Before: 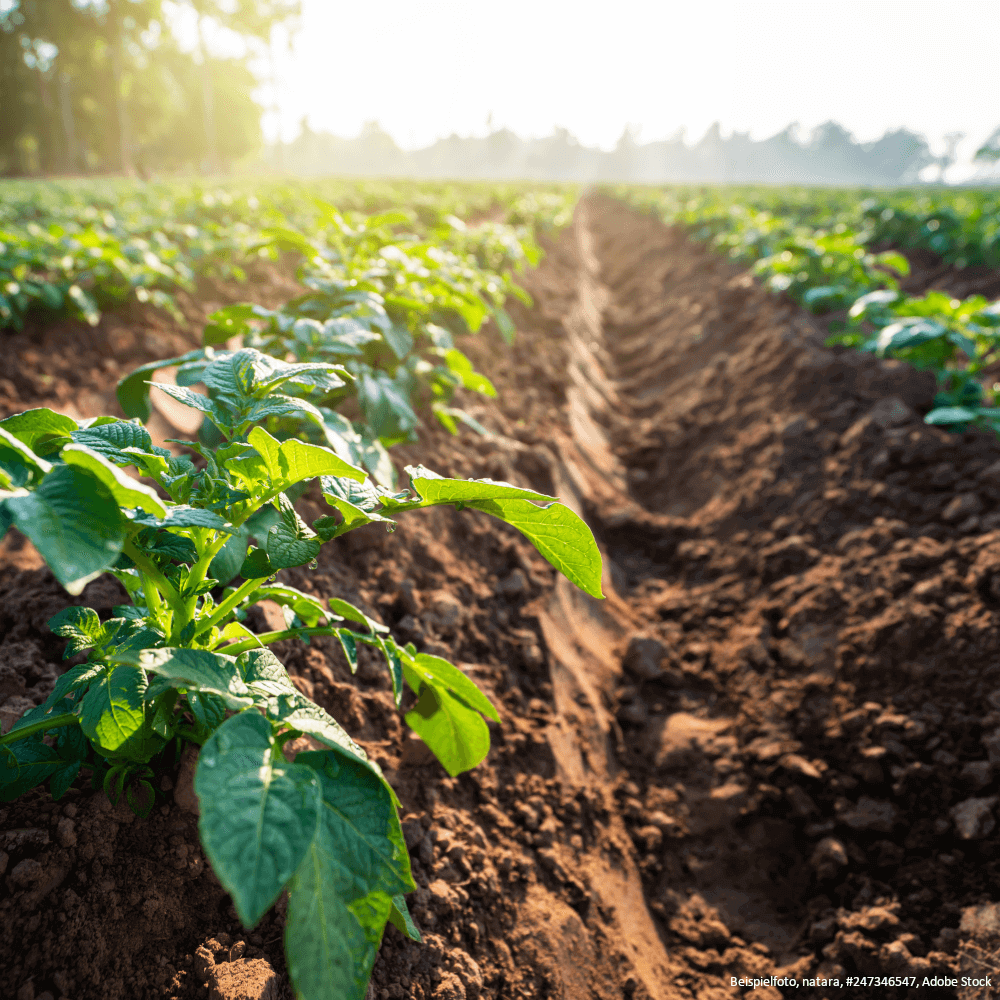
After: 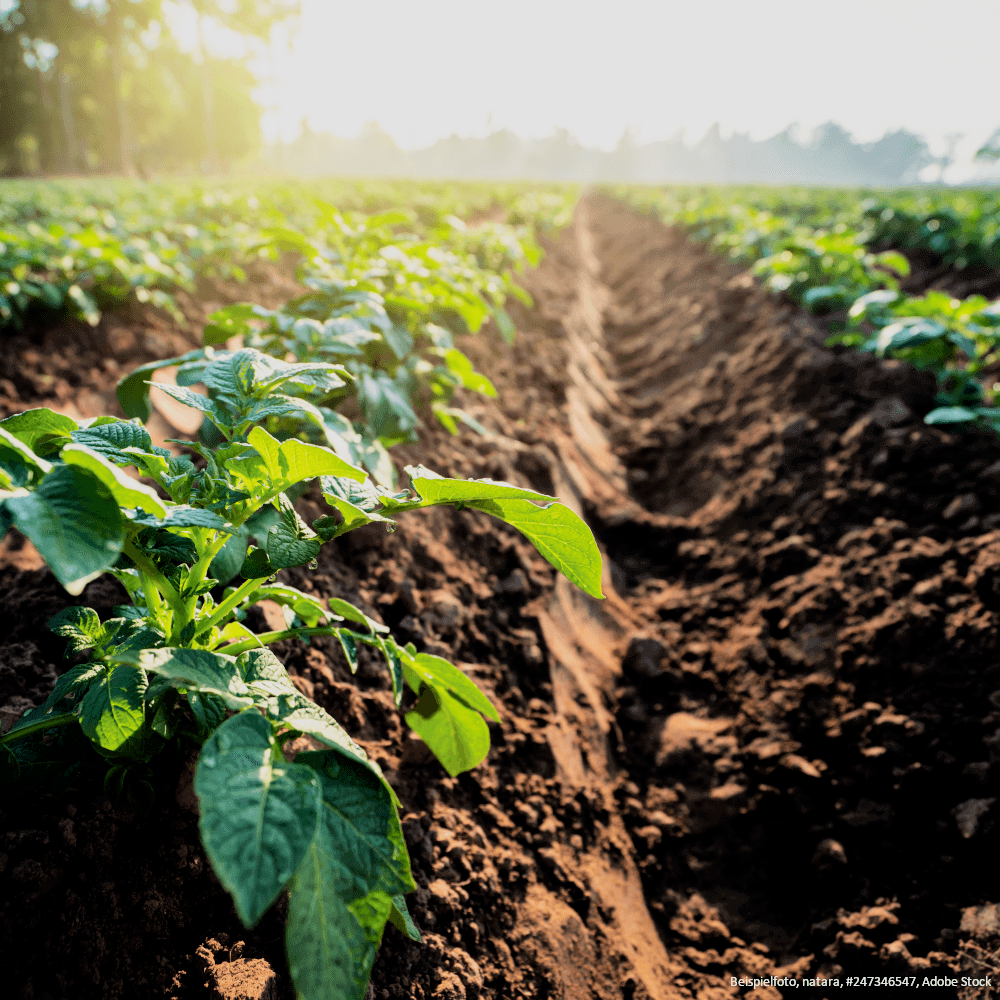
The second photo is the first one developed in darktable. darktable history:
filmic rgb: black relative exposure -5.11 EV, white relative exposure 3.99 EV, hardness 2.88, contrast 1.296, color science v6 (2022)
